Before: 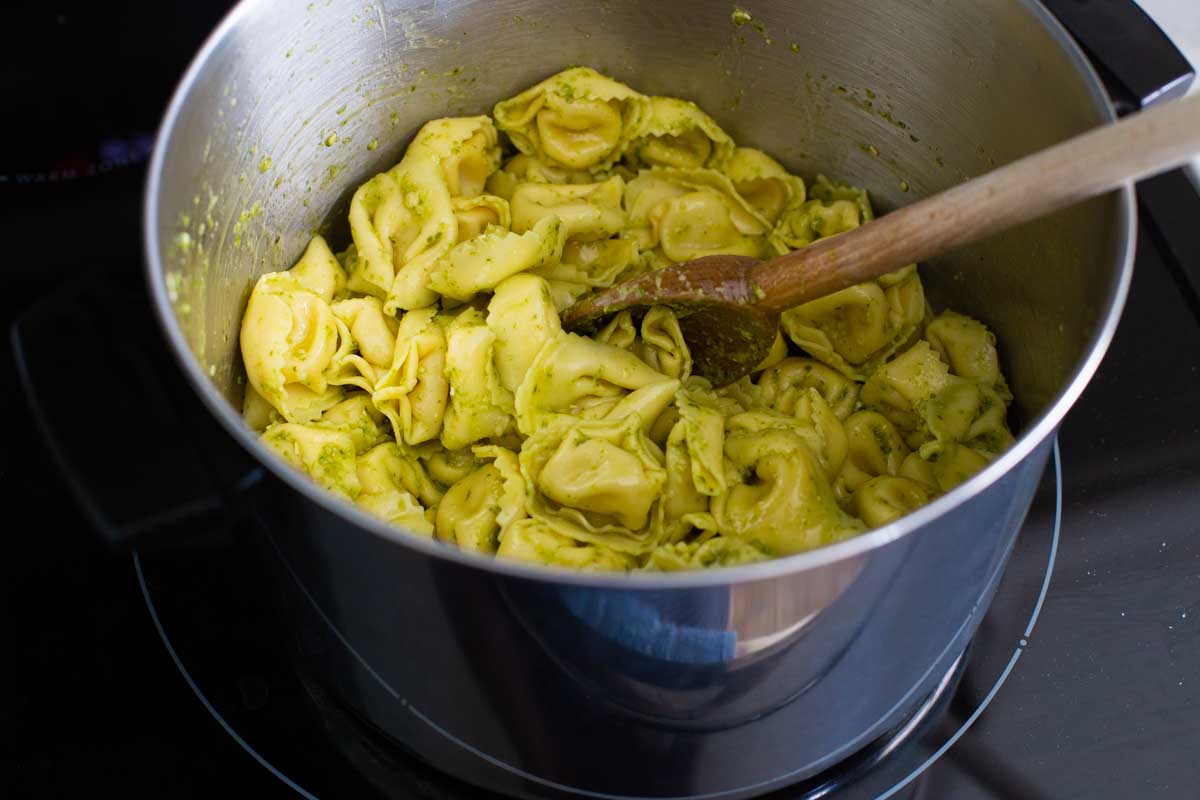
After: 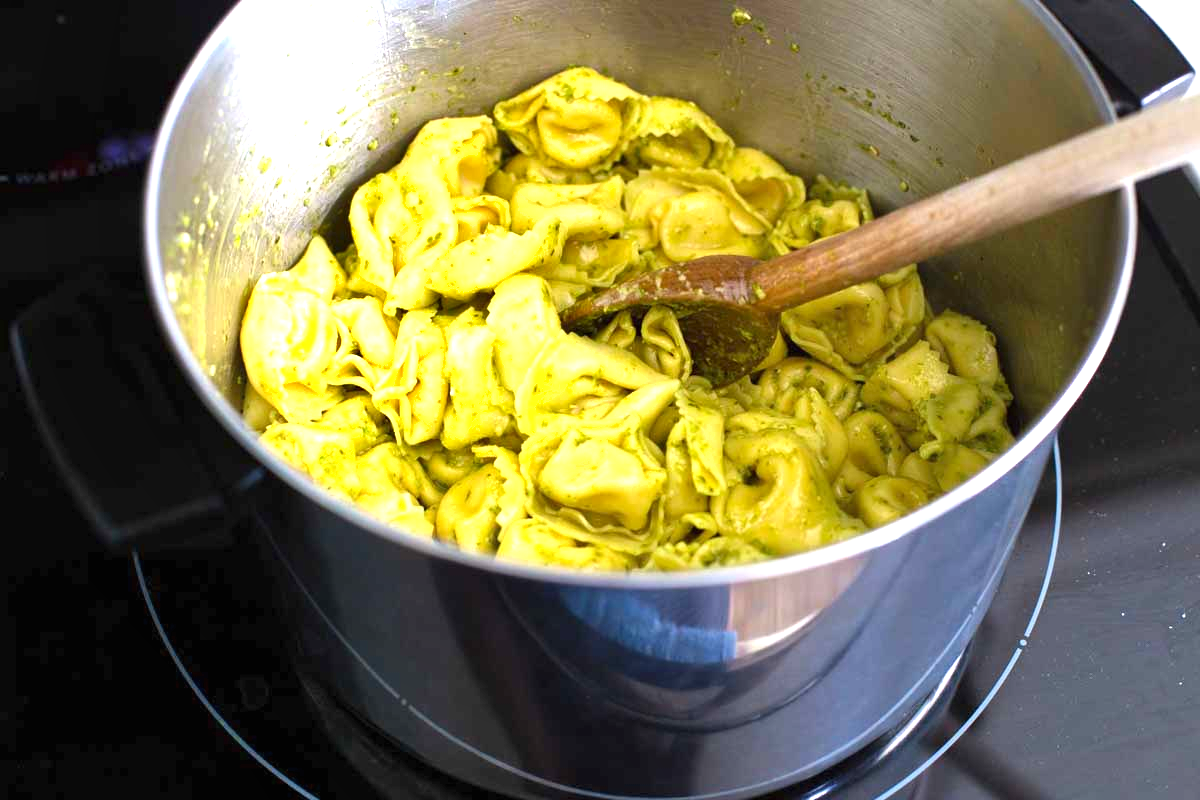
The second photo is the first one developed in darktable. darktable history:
exposure: black level correction 0, exposure 1.284 EV, compensate highlight preservation false
shadows and highlights: shadows 29.25, highlights -29.14, low approximation 0.01, soften with gaussian
